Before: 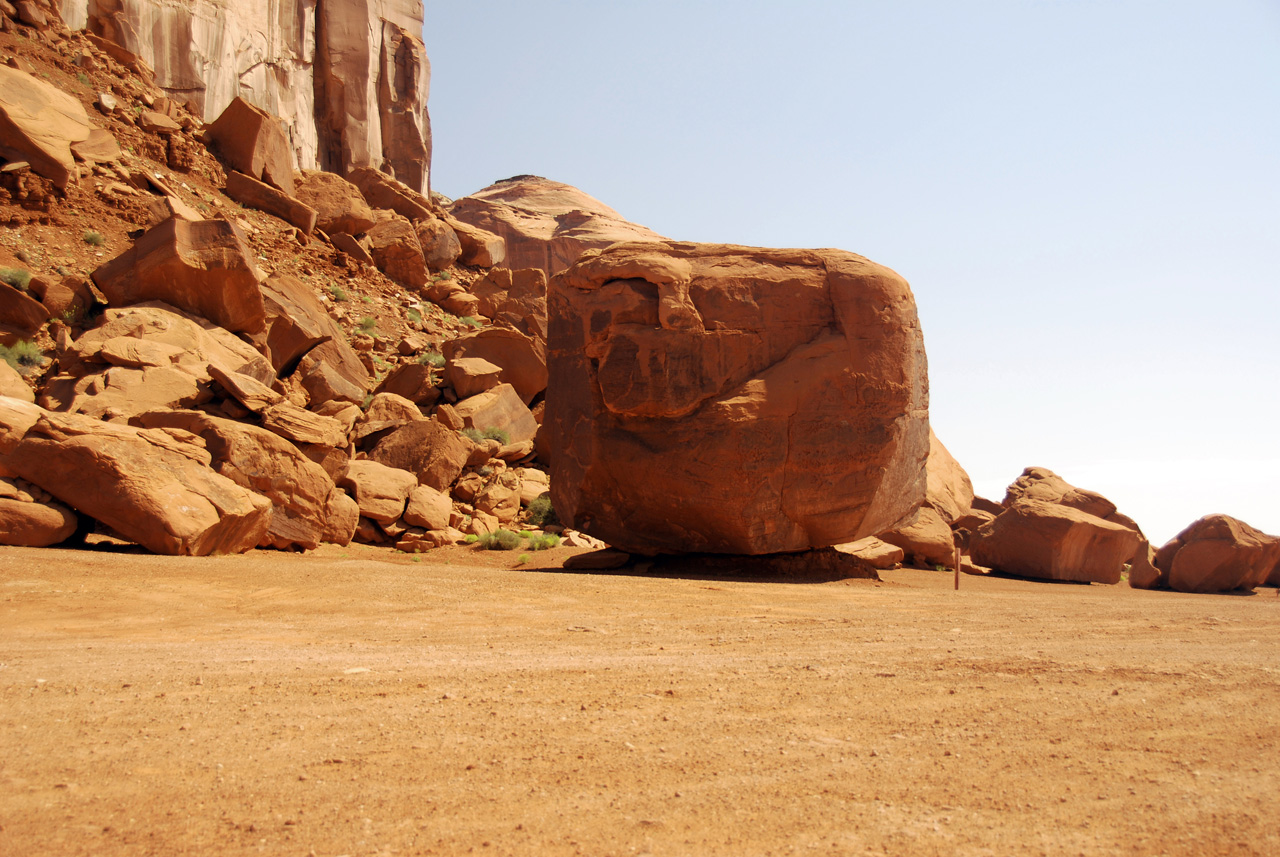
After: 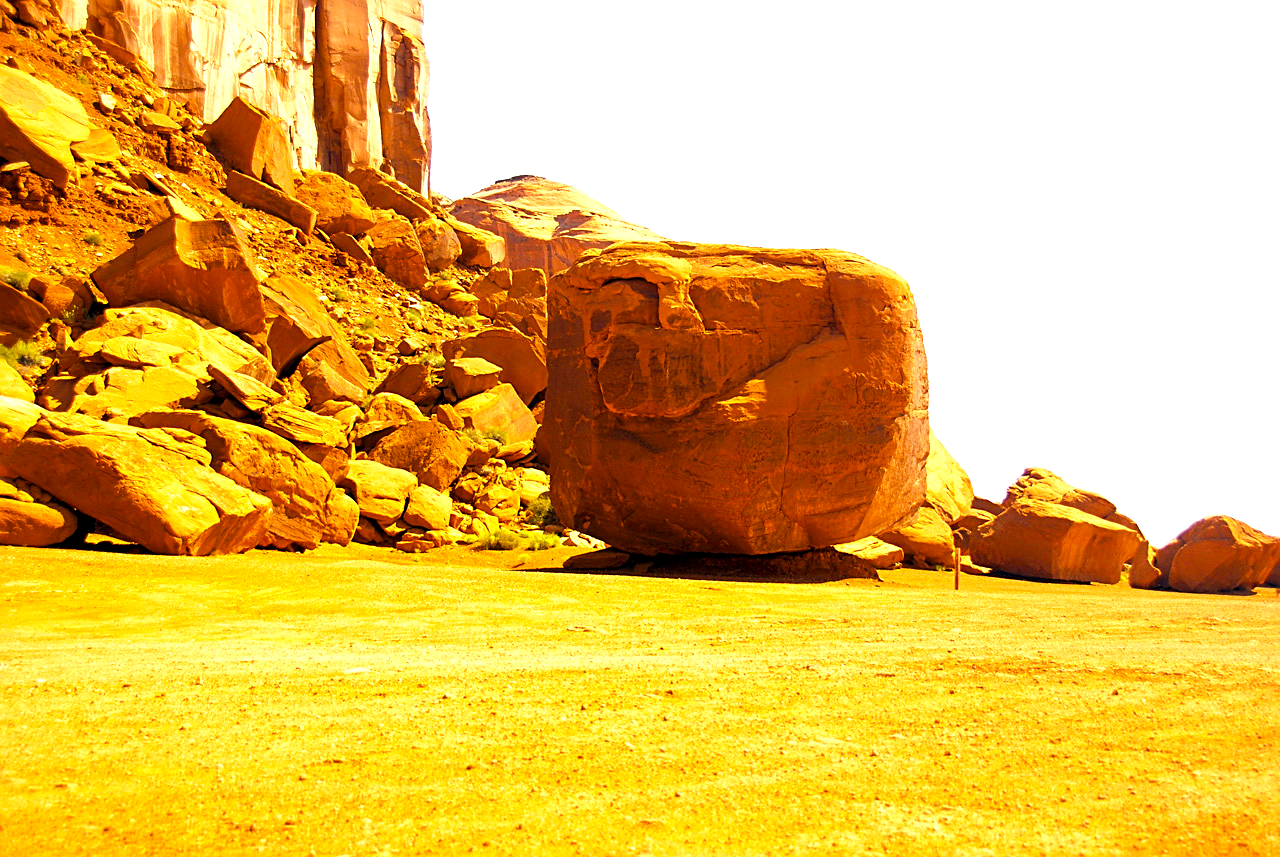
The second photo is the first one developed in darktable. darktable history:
exposure: black level correction 0.001, exposure 0.5 EV, compensate exposure bias true, compensate highlight preservation false
color balance rgb: linear chroma grading › global chroma 15%, perceptual saturation grading › global saturation 30%
sharpen: on, module defaults
